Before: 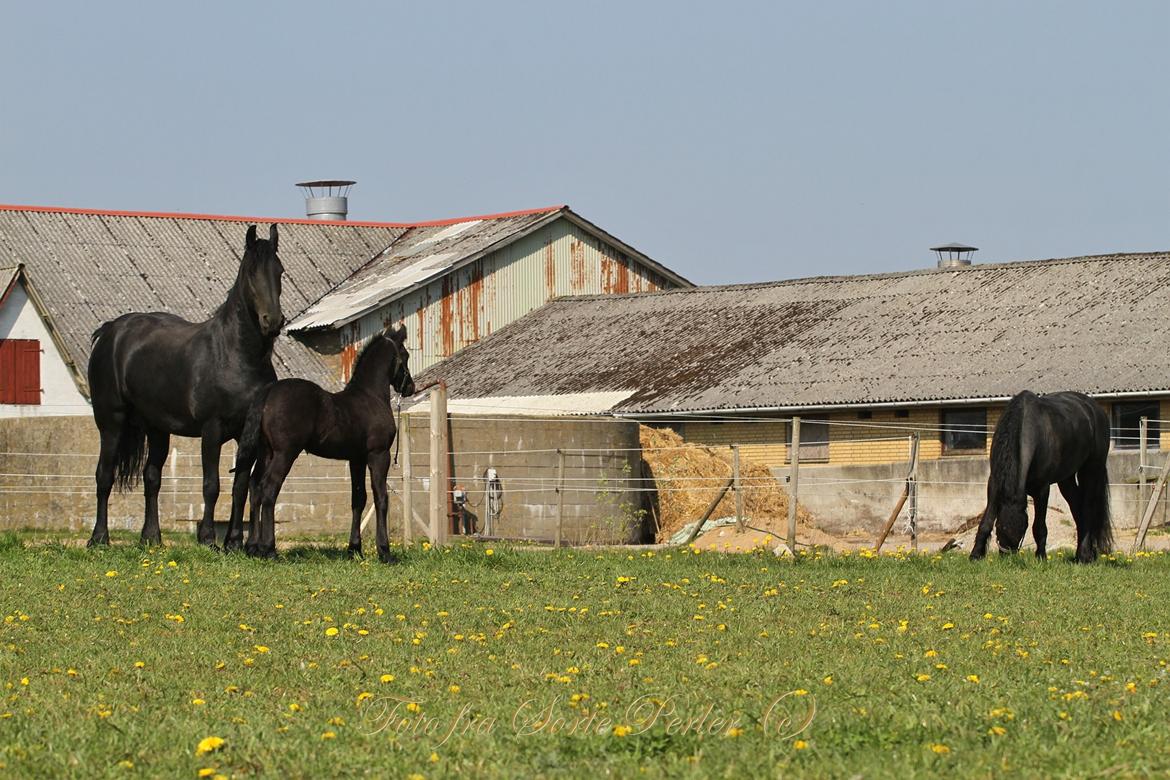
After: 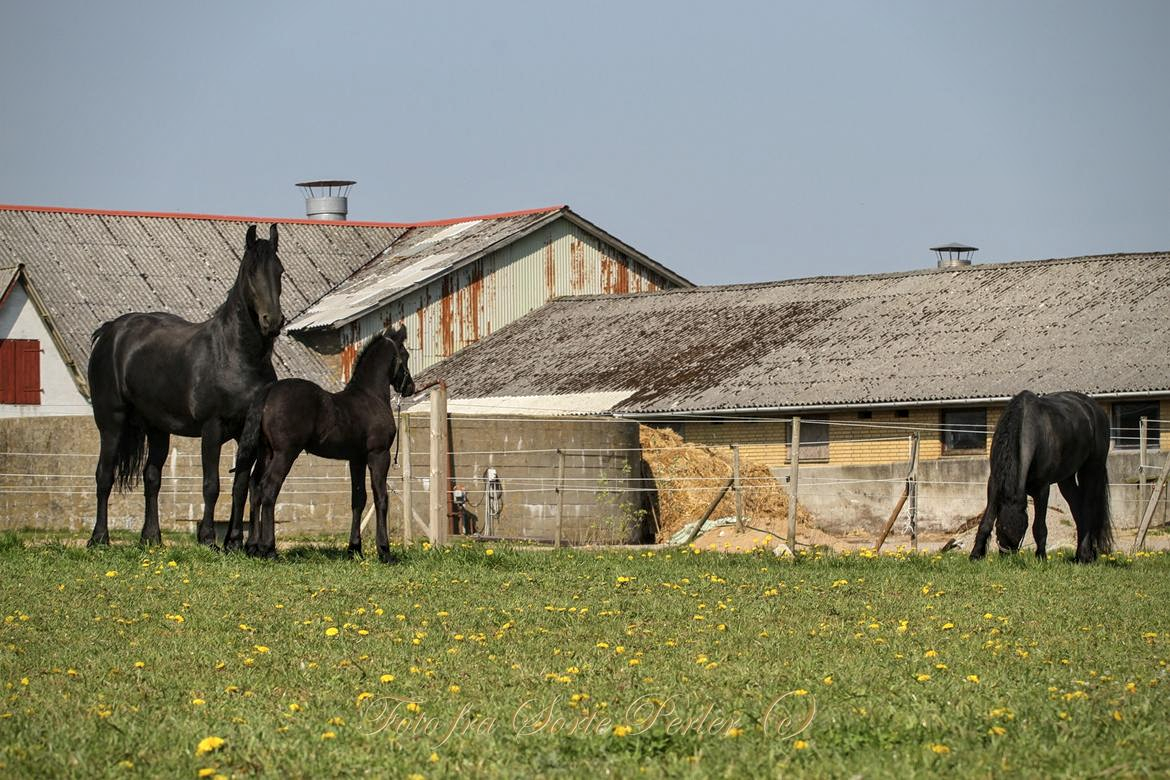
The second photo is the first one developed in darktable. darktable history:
local contrast: on, module defaults
contrast brightness saturation: saturation -0.05
vignetting: saturation 0, unbound false
